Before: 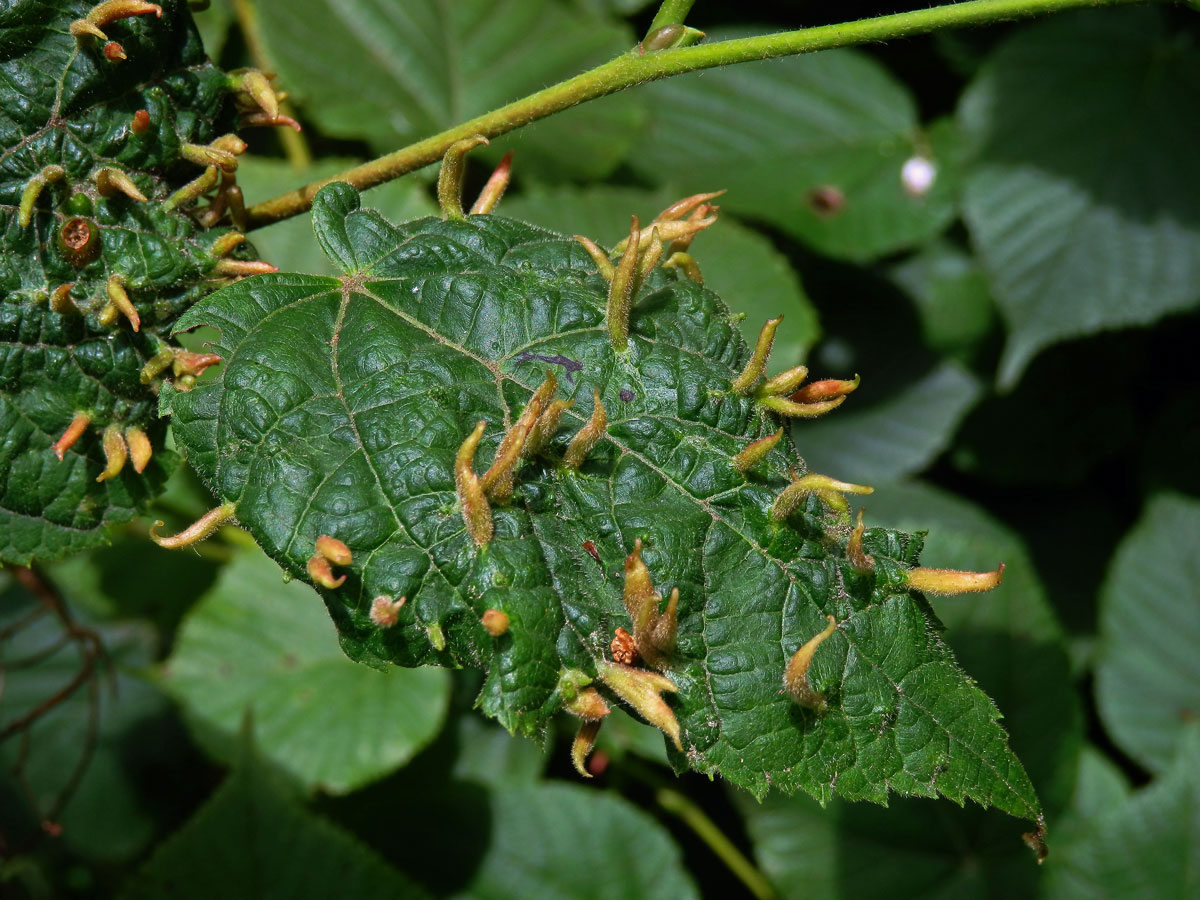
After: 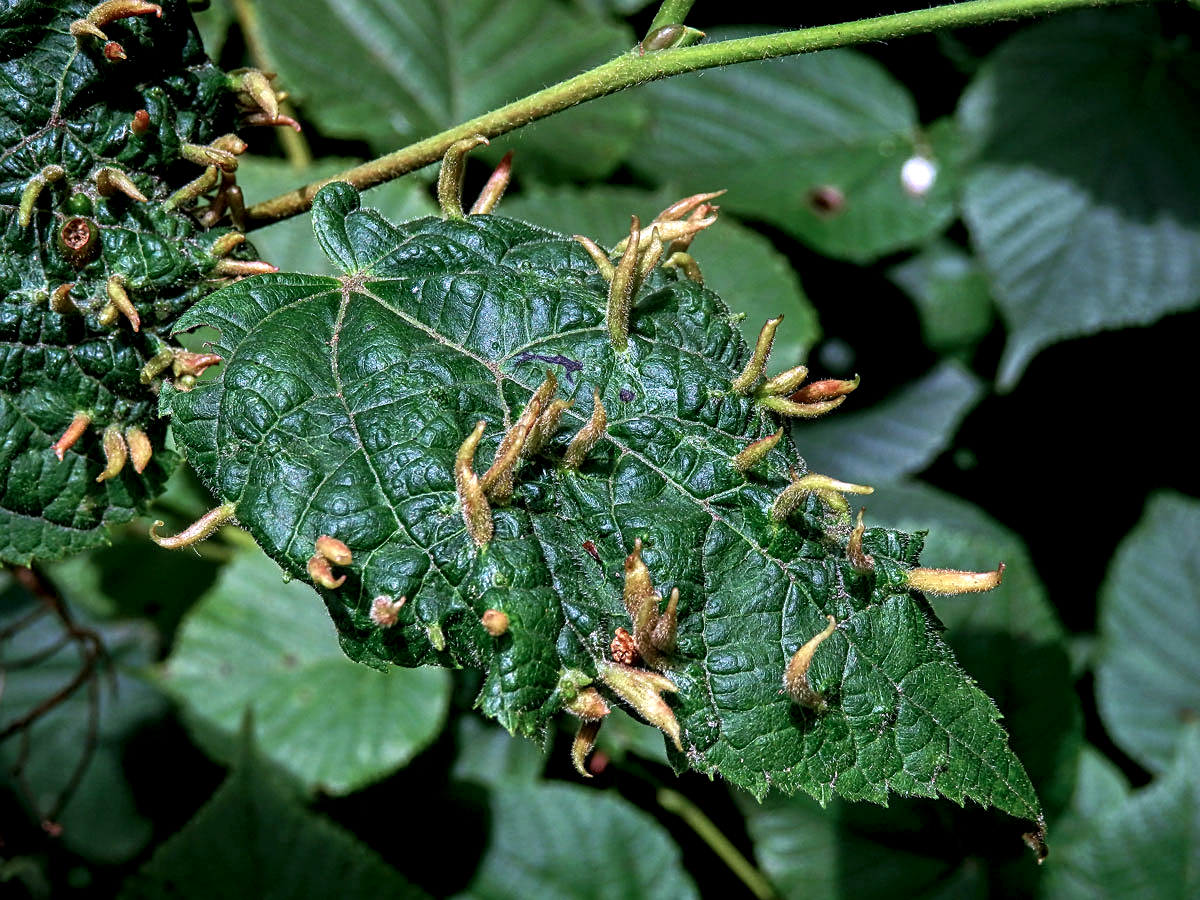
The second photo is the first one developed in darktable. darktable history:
local contrast: highlights 79%, shadows 56%, detail 175%, midtone range 0.428
sharpen: on, module defaults
color calibration: illuminant as shot in camera, x 0.379, y 0.396, temperature 4138.76 K
